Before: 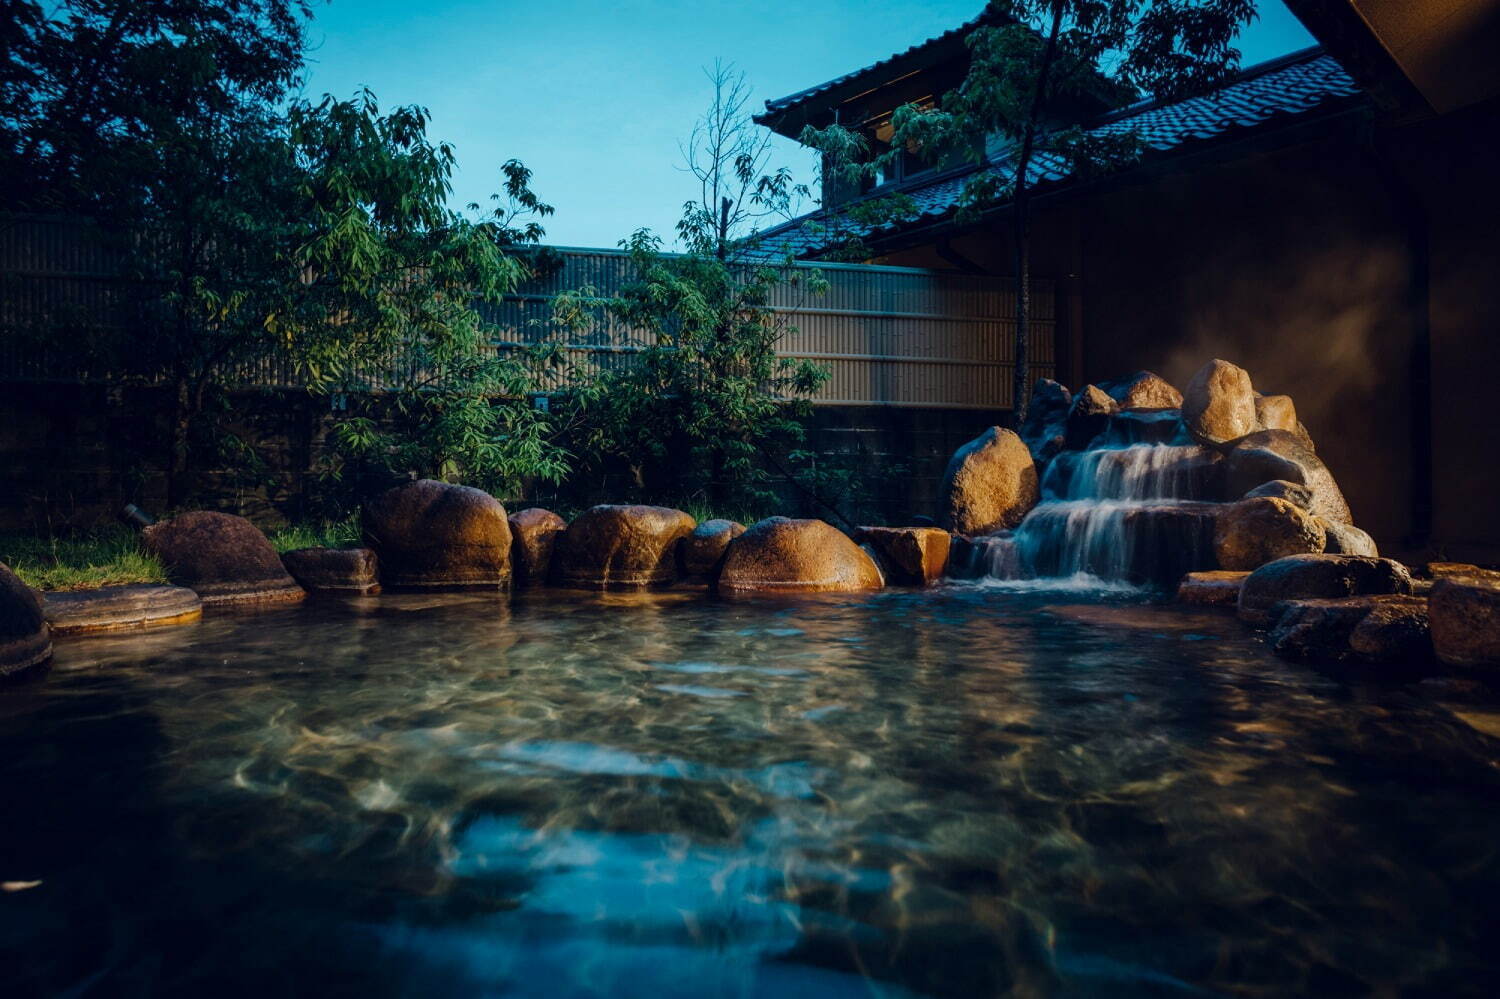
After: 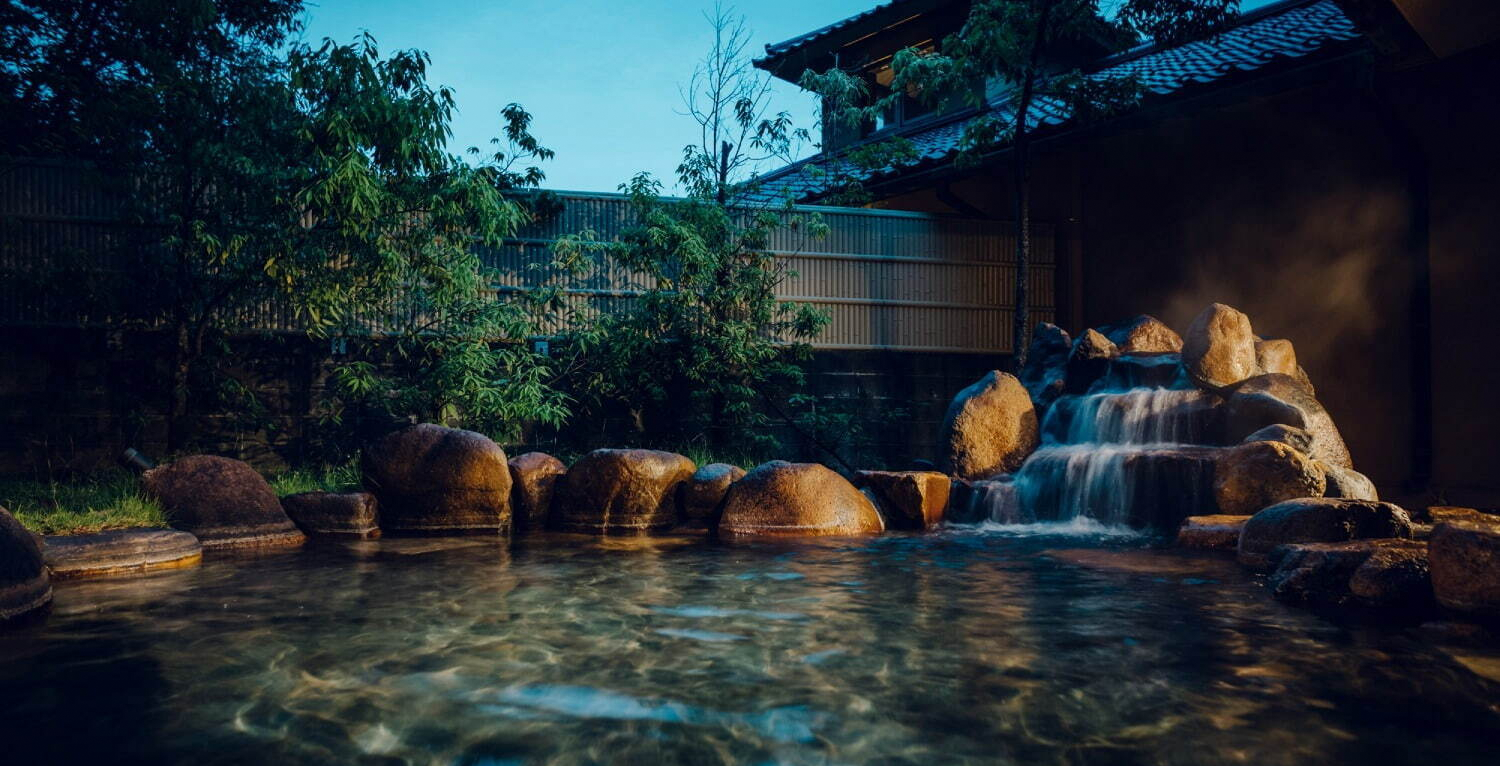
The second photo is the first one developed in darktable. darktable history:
crop: top 5.667%, bottom 17.637%
grain: coarseness 0.81 ISO, strength 1.34%, mid-tones bias 0%
